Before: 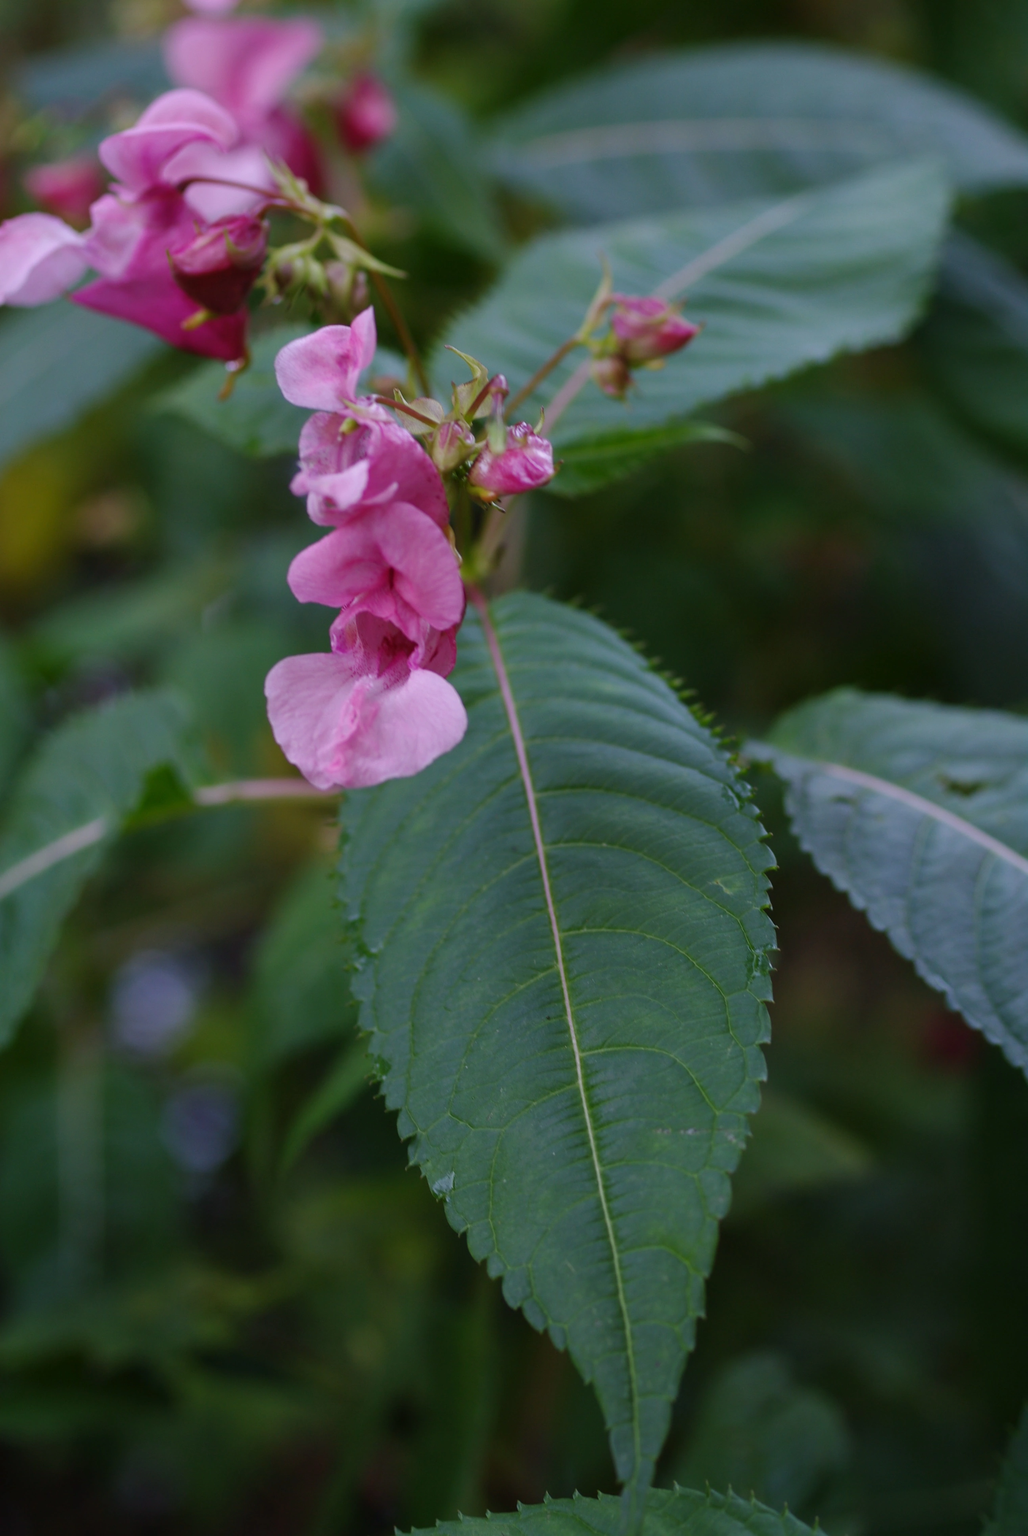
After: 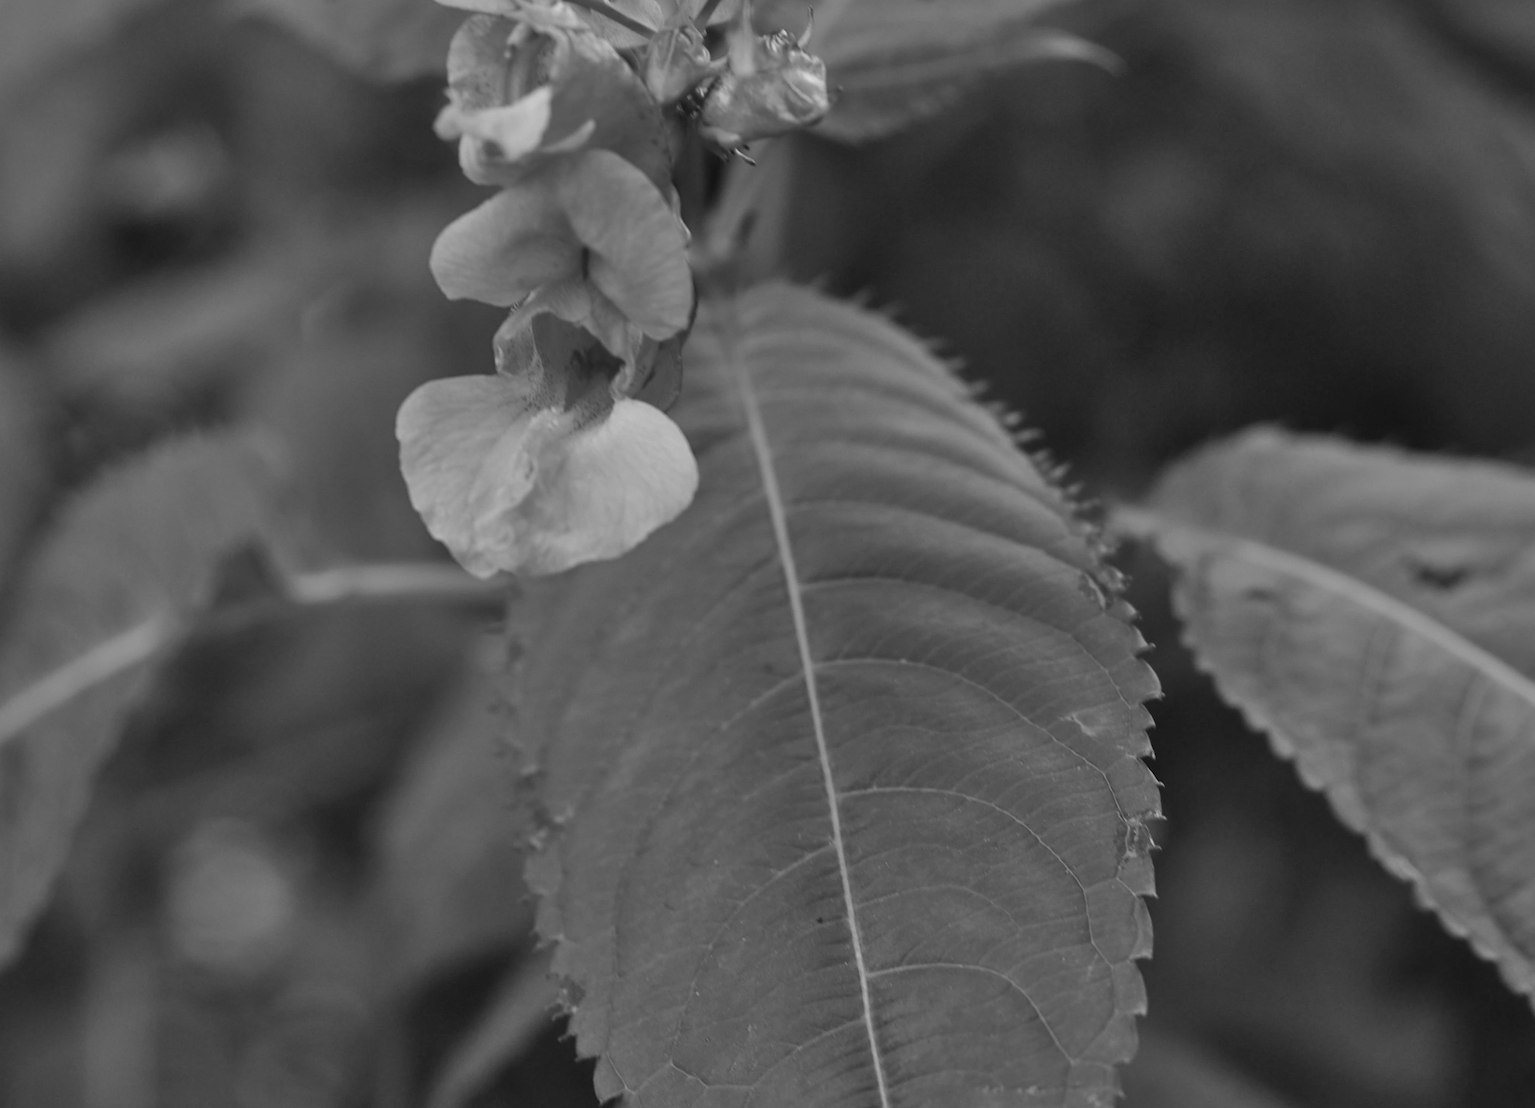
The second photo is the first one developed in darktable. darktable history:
contrast brightness saturation: saturation -0.997
crop and rotate: top 26.204%, bottom 25.494%
shadows and highlights: soften with gaussian
